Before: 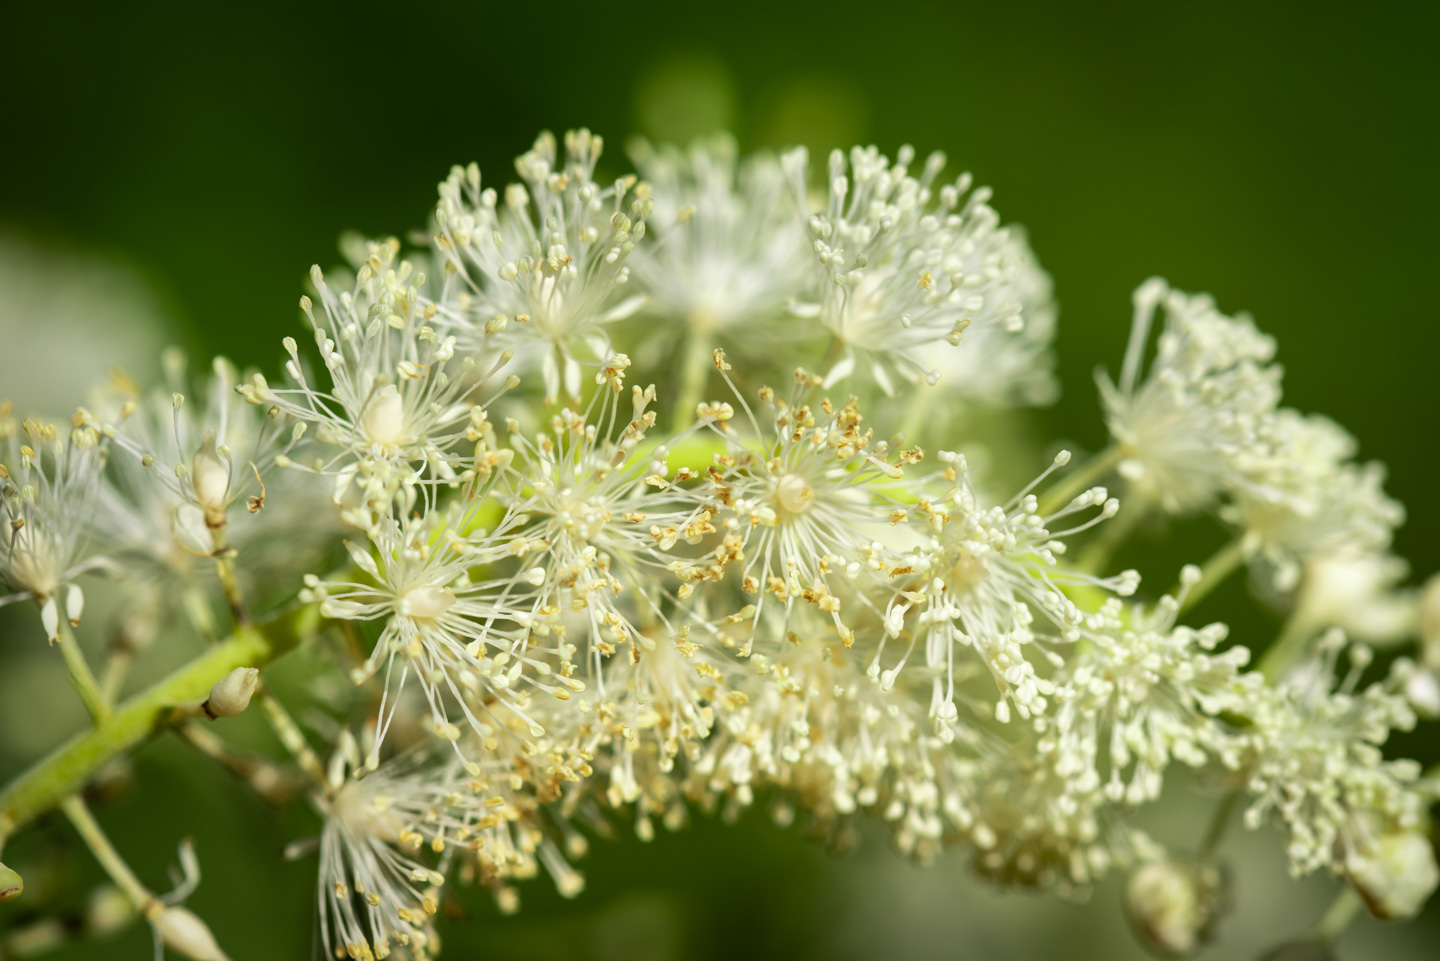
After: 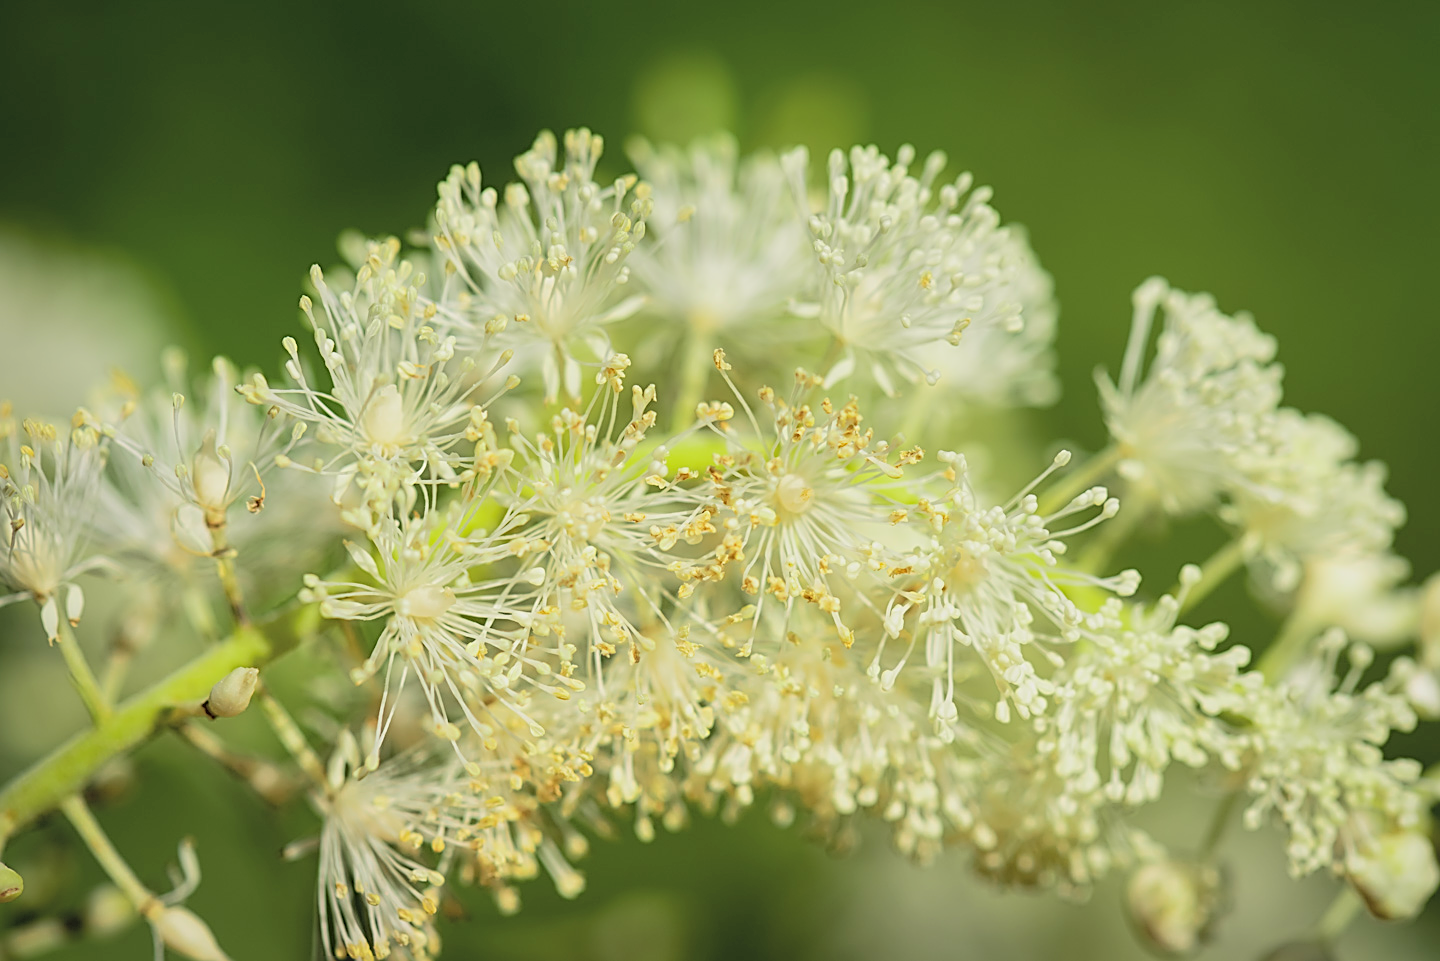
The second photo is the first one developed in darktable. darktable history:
exposure: compensate highlight preservation false
color correction: highlights b* 3
sharpen: amount 0.901
global tonemap: drago (0.7, 100)
